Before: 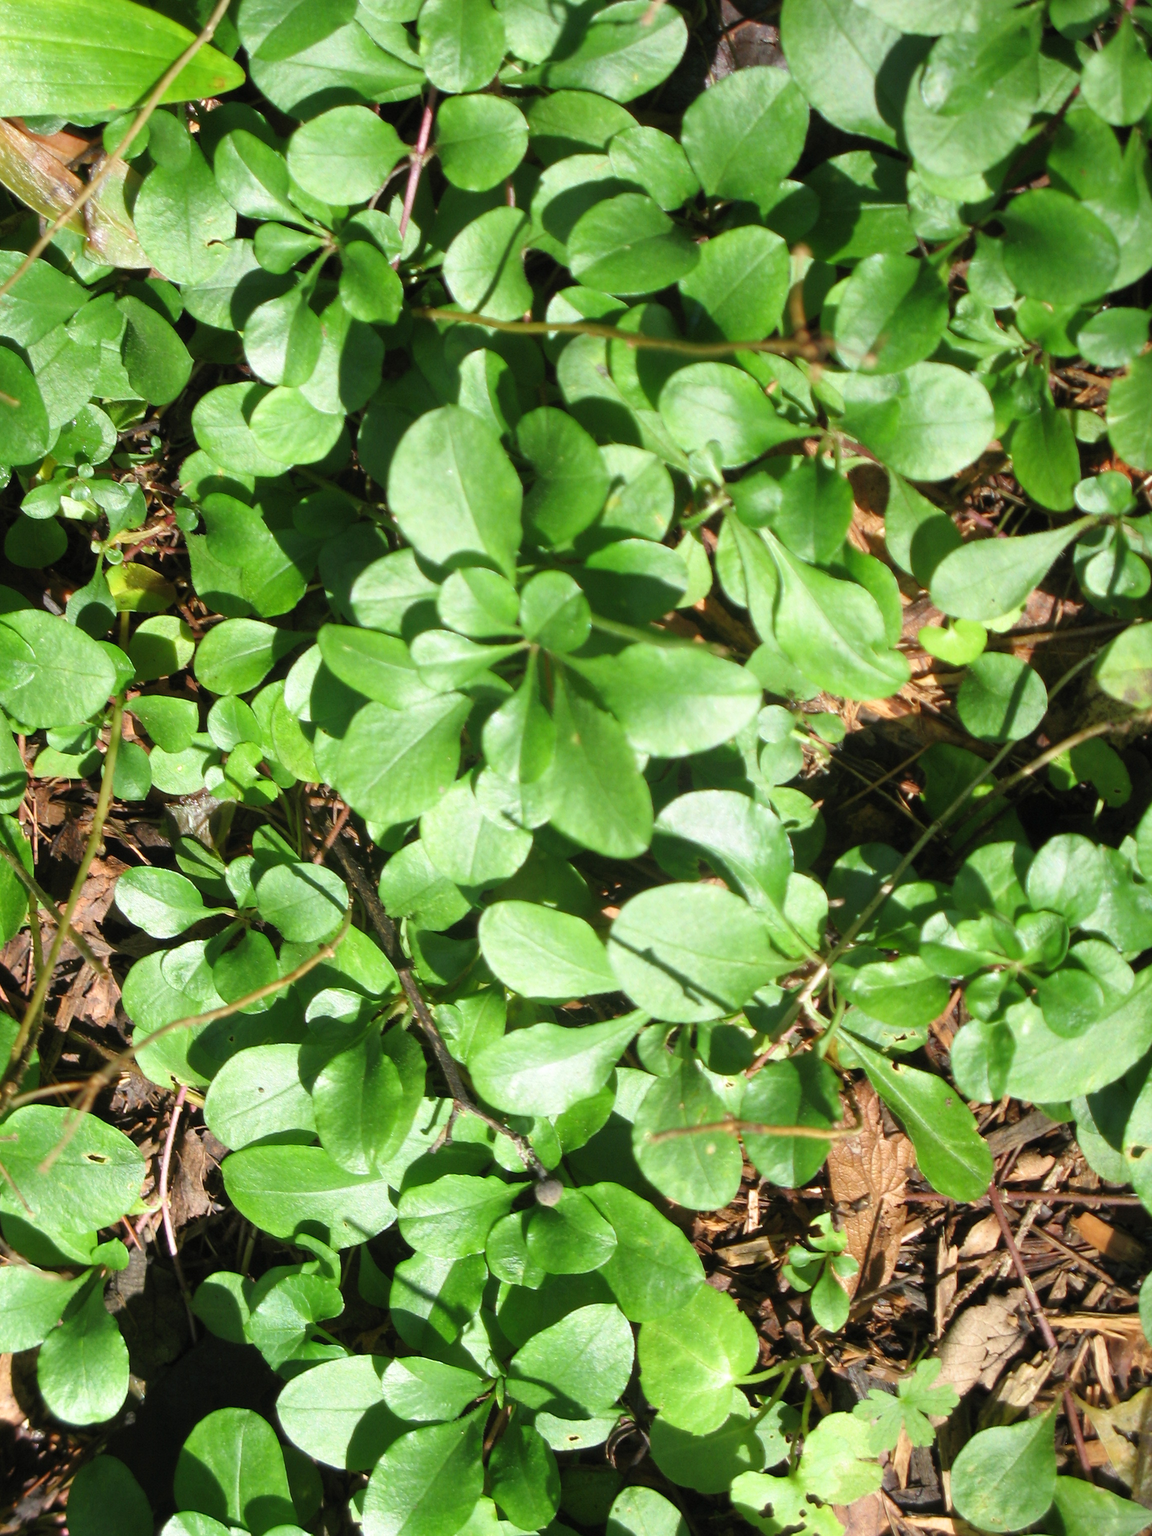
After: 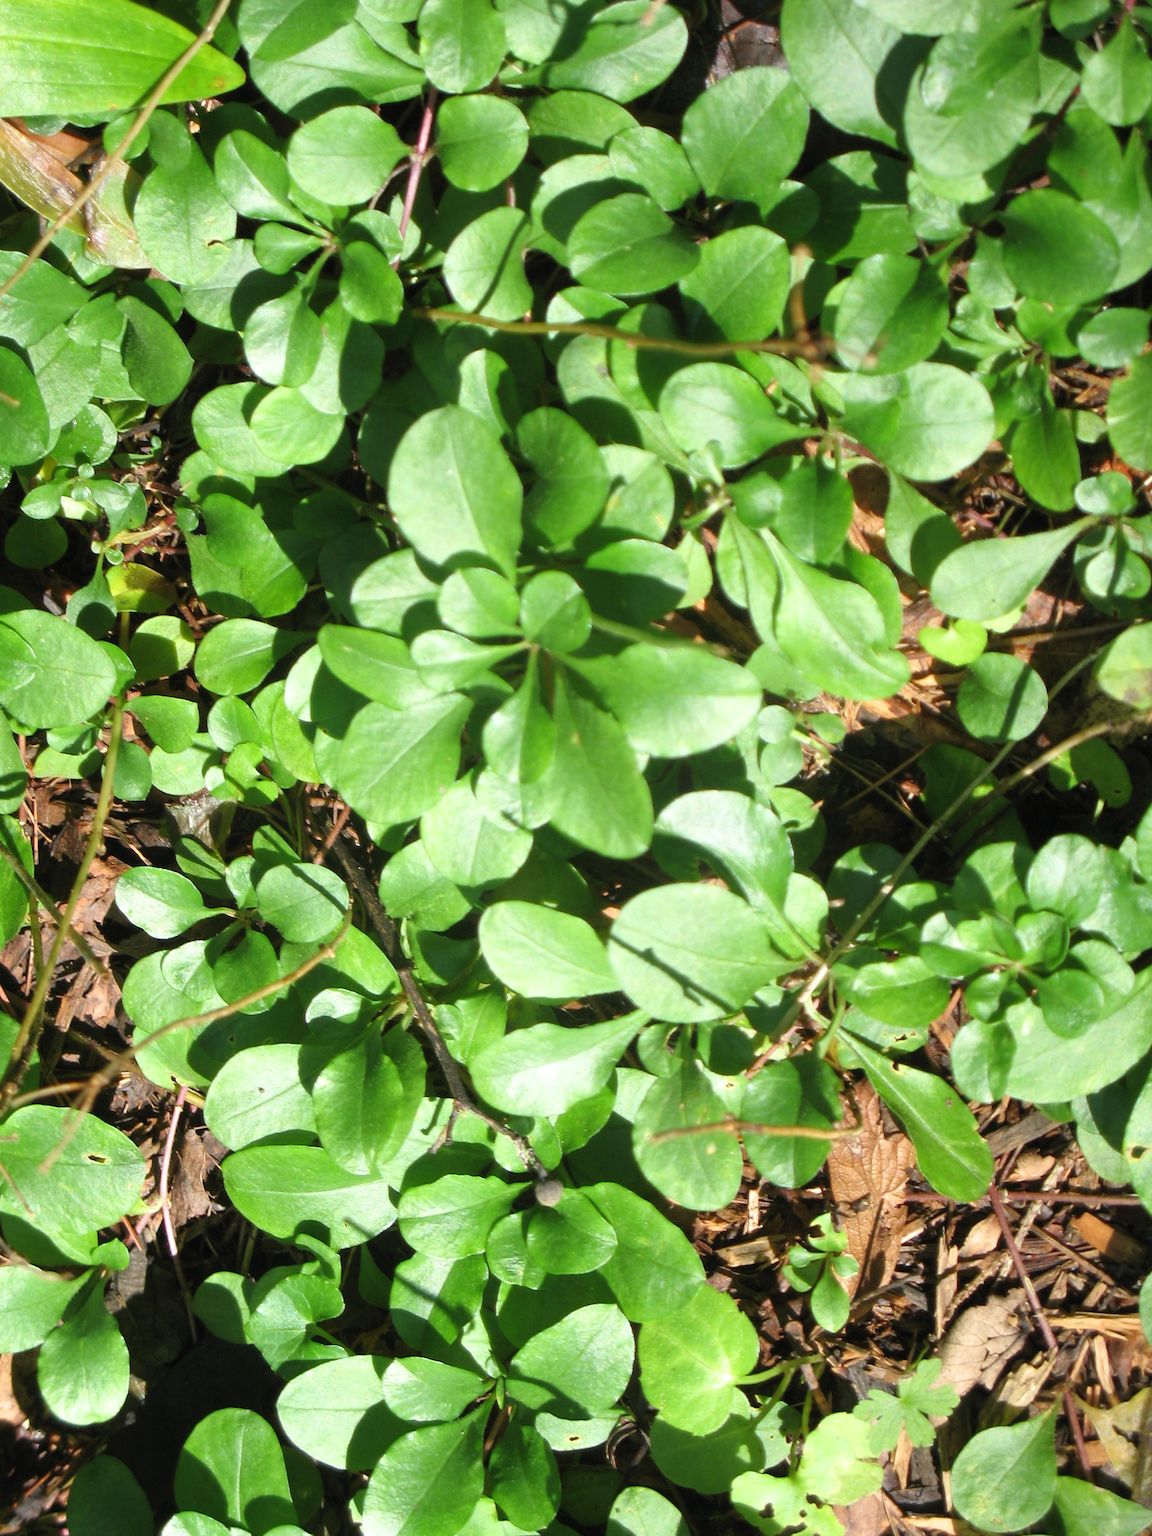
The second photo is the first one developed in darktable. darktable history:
exposure: exposure 0.077 EV, compensate highlight preservation false
